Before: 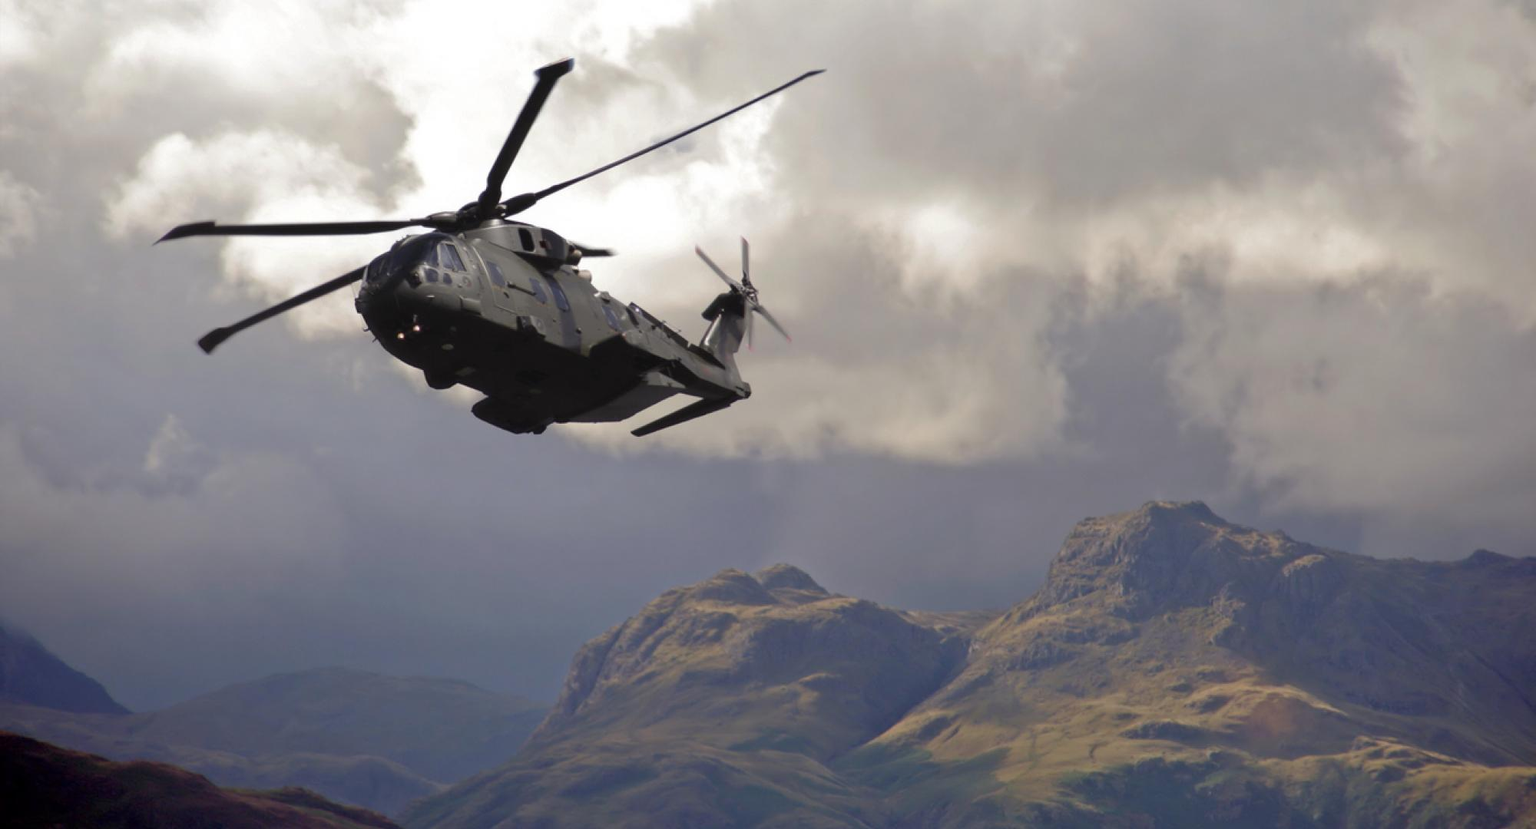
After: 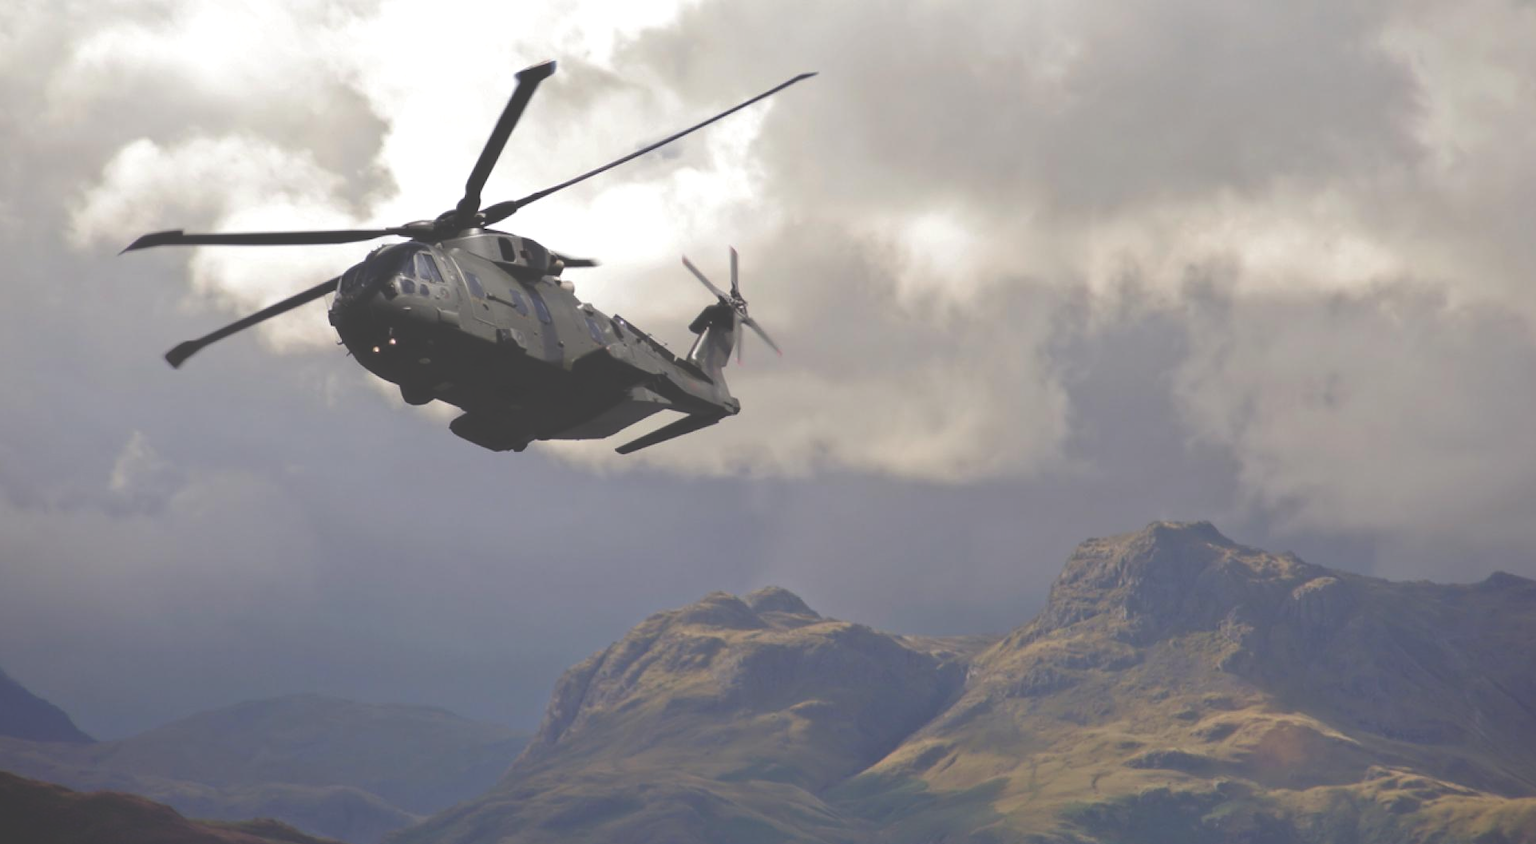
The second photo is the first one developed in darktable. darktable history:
crop and rotate: left 2.566%, right 1.222%, bottom 1.961%
exposure: black level correction -0.042, exposure 0.061 EV, compensate exposure bias true, compensate highlight preservation false
